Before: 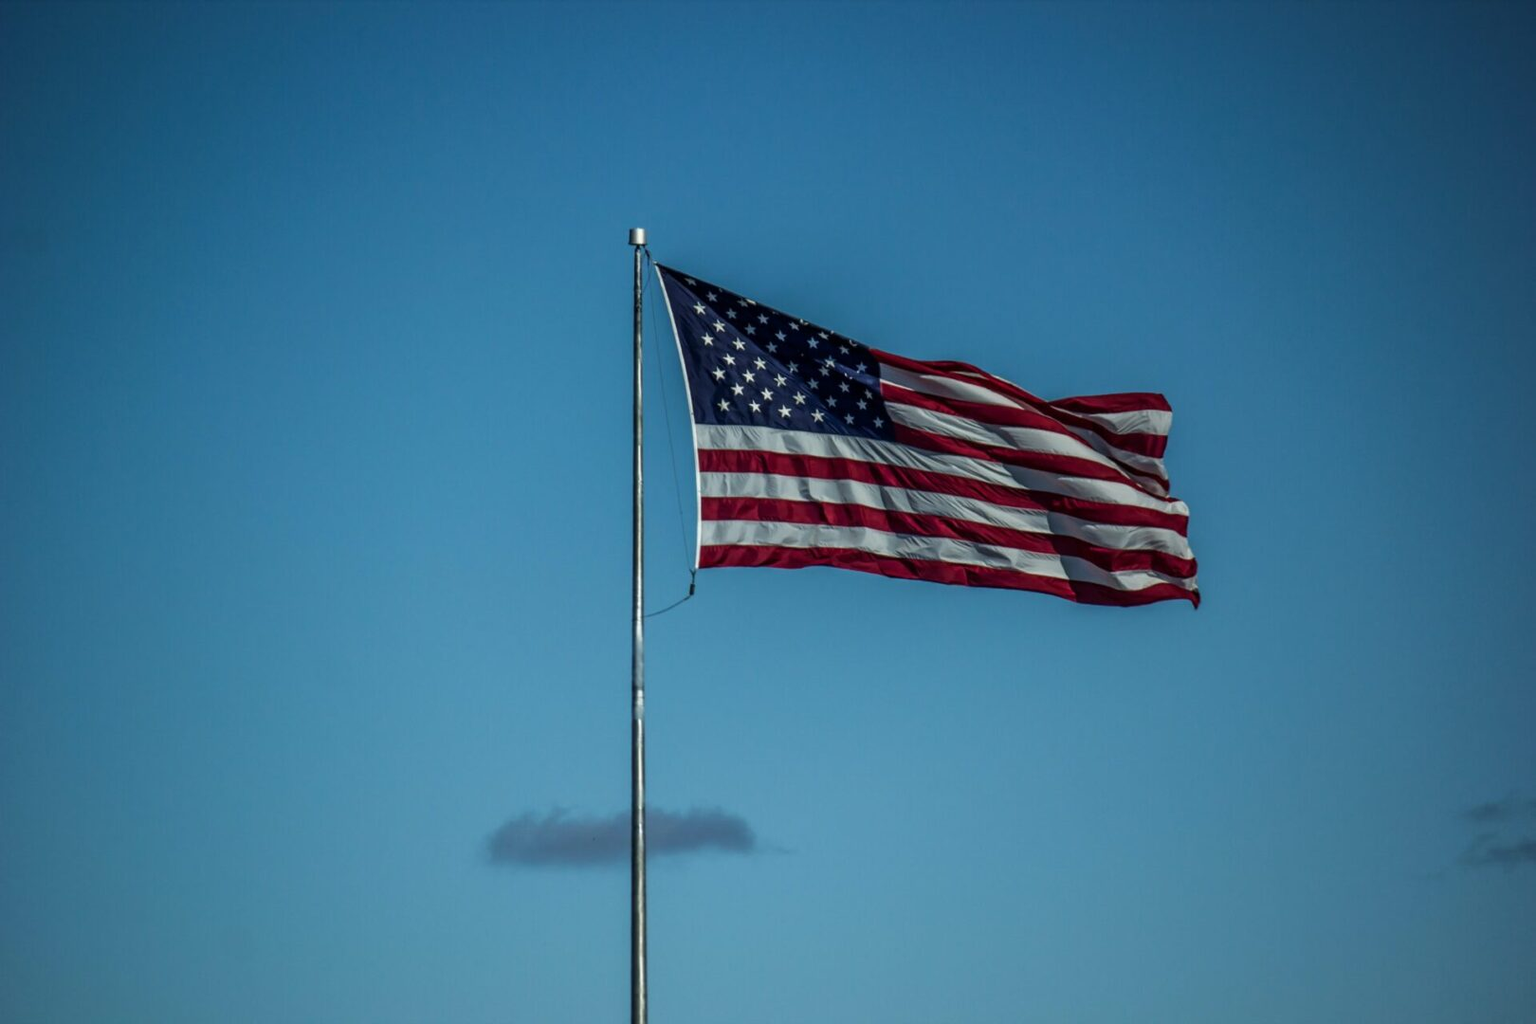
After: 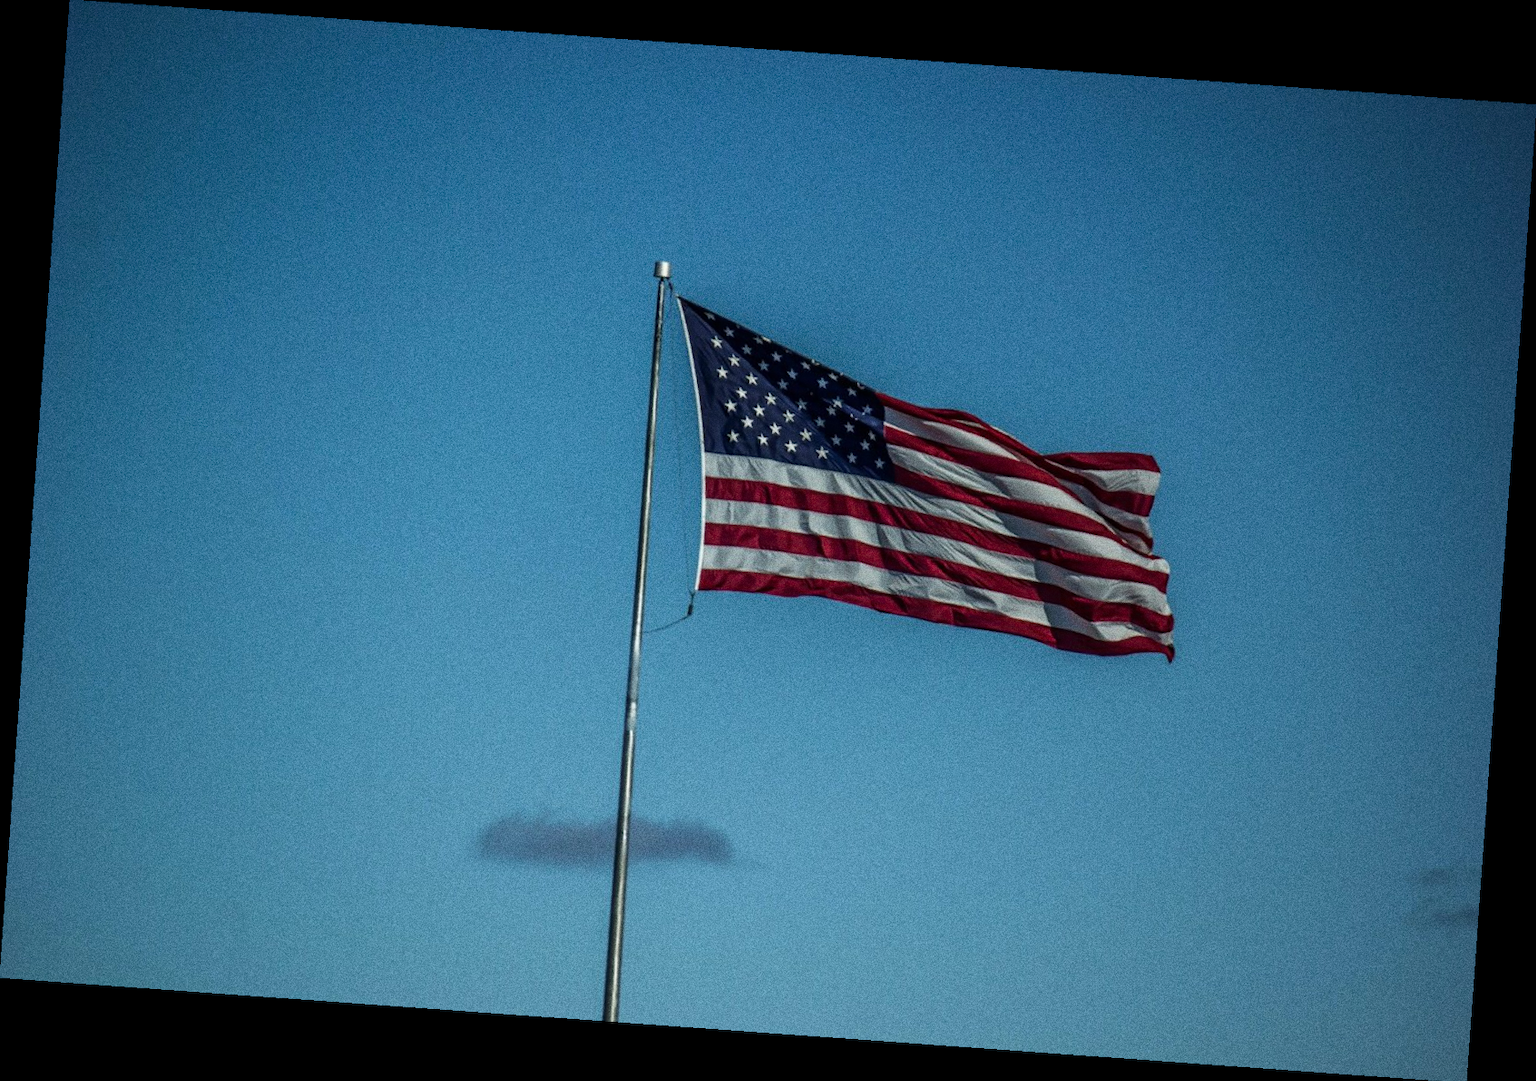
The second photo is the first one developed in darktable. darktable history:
grain: coarseness 0.09 ISO, strength 40%
rotate and perspective: rotation 4.1°, automatic cropping off
